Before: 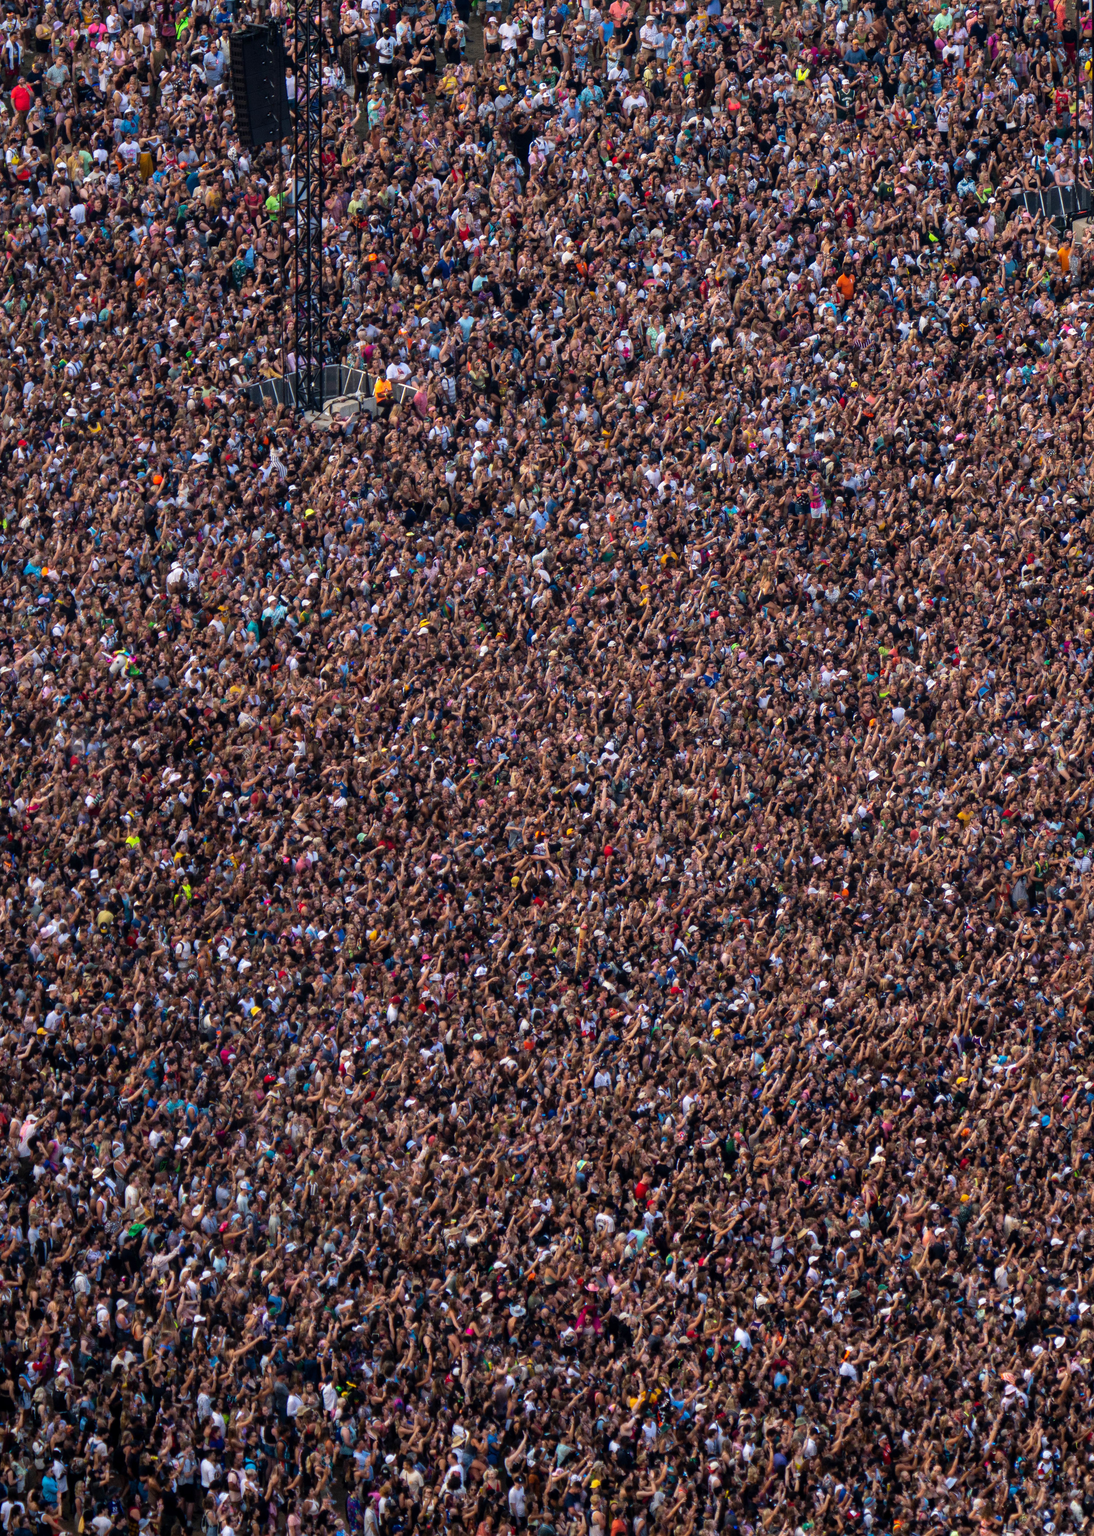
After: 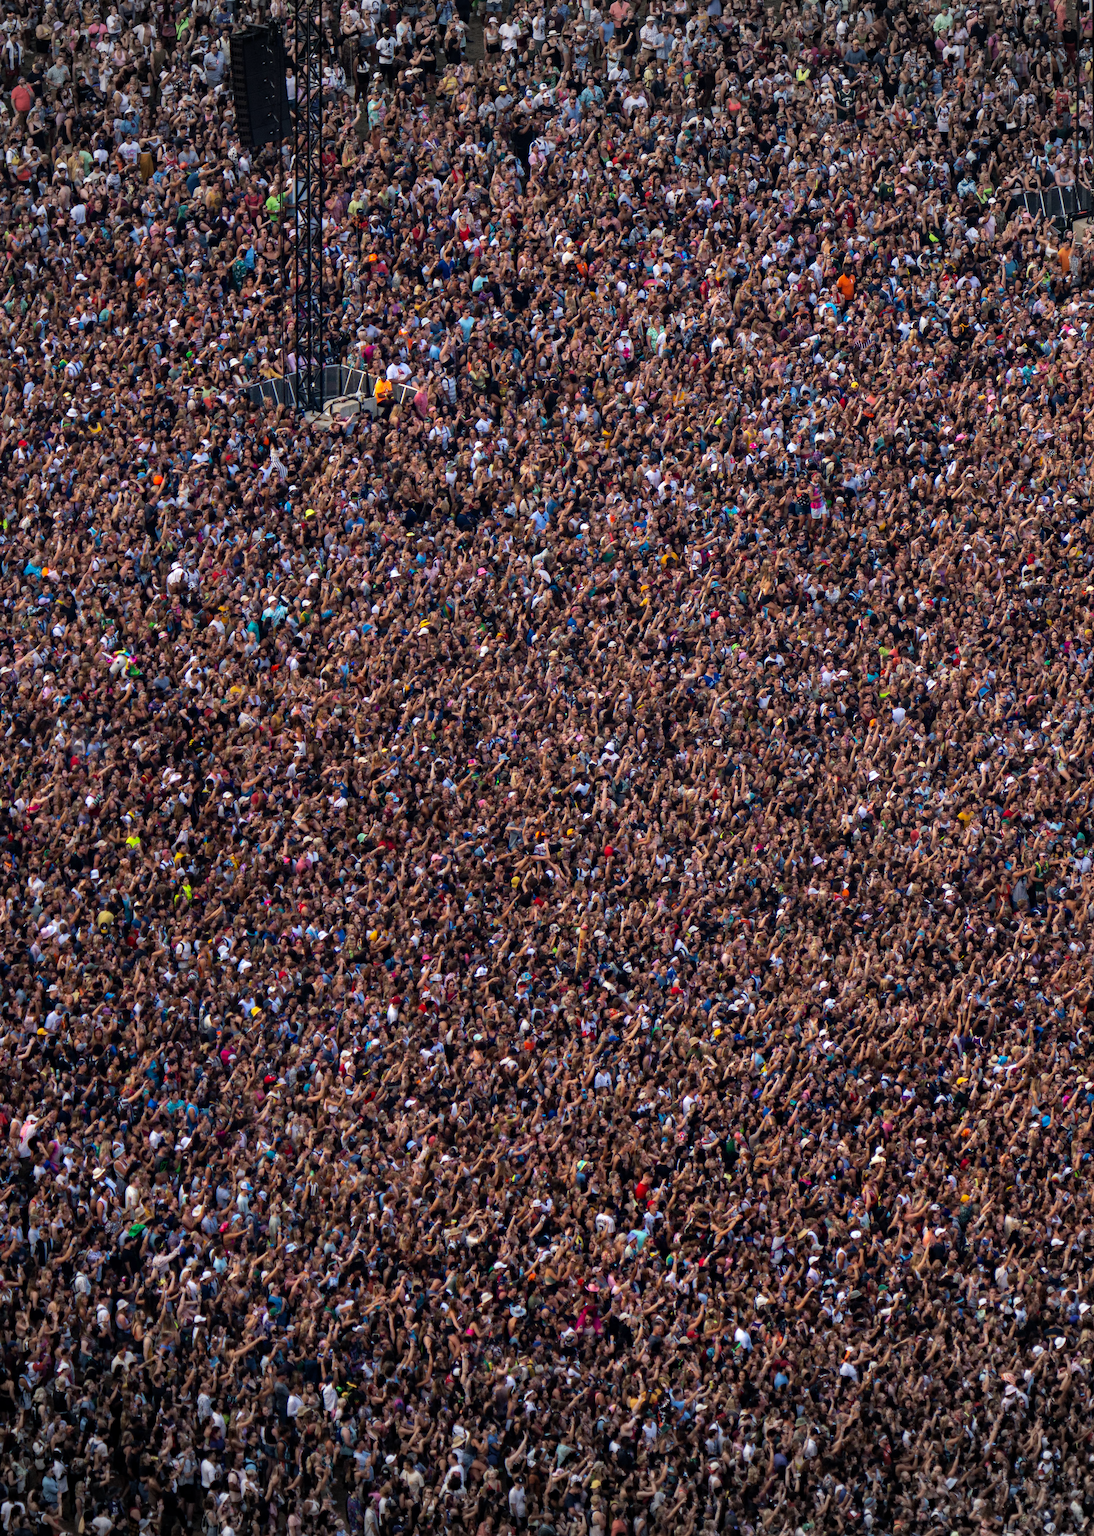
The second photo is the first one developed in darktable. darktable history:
haze removal: strength 0.29, distance 0.25, compatibility mode true, adaptive false
vignetting: fall-off start 100%, brightness -0.282, width/height ratio 1.31
